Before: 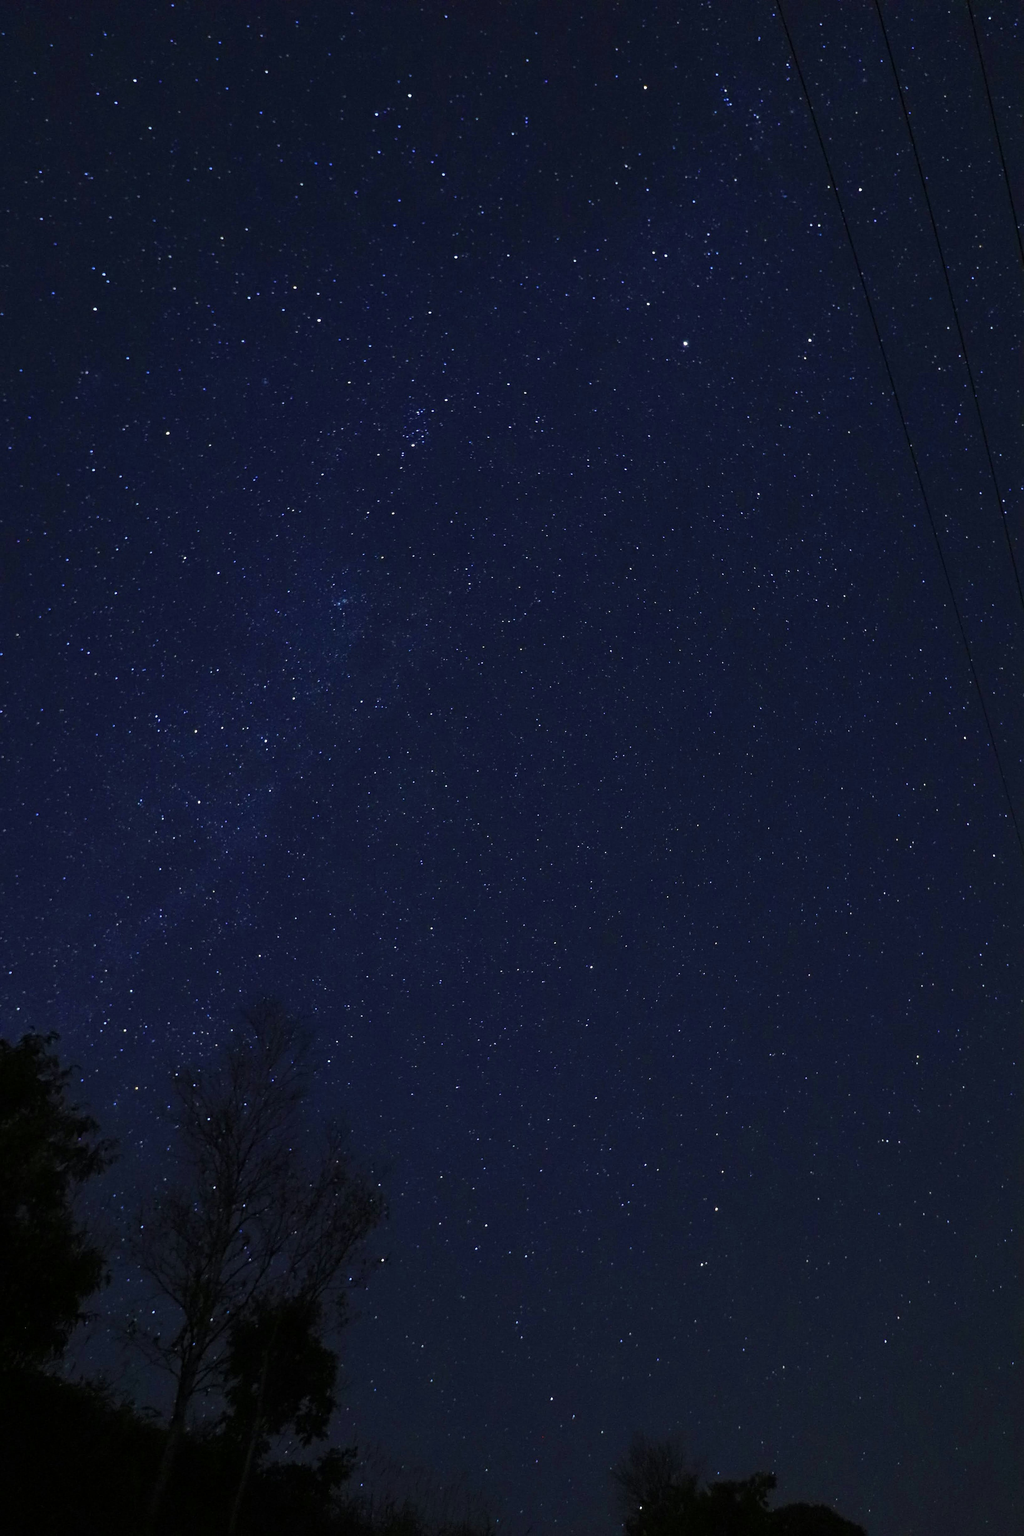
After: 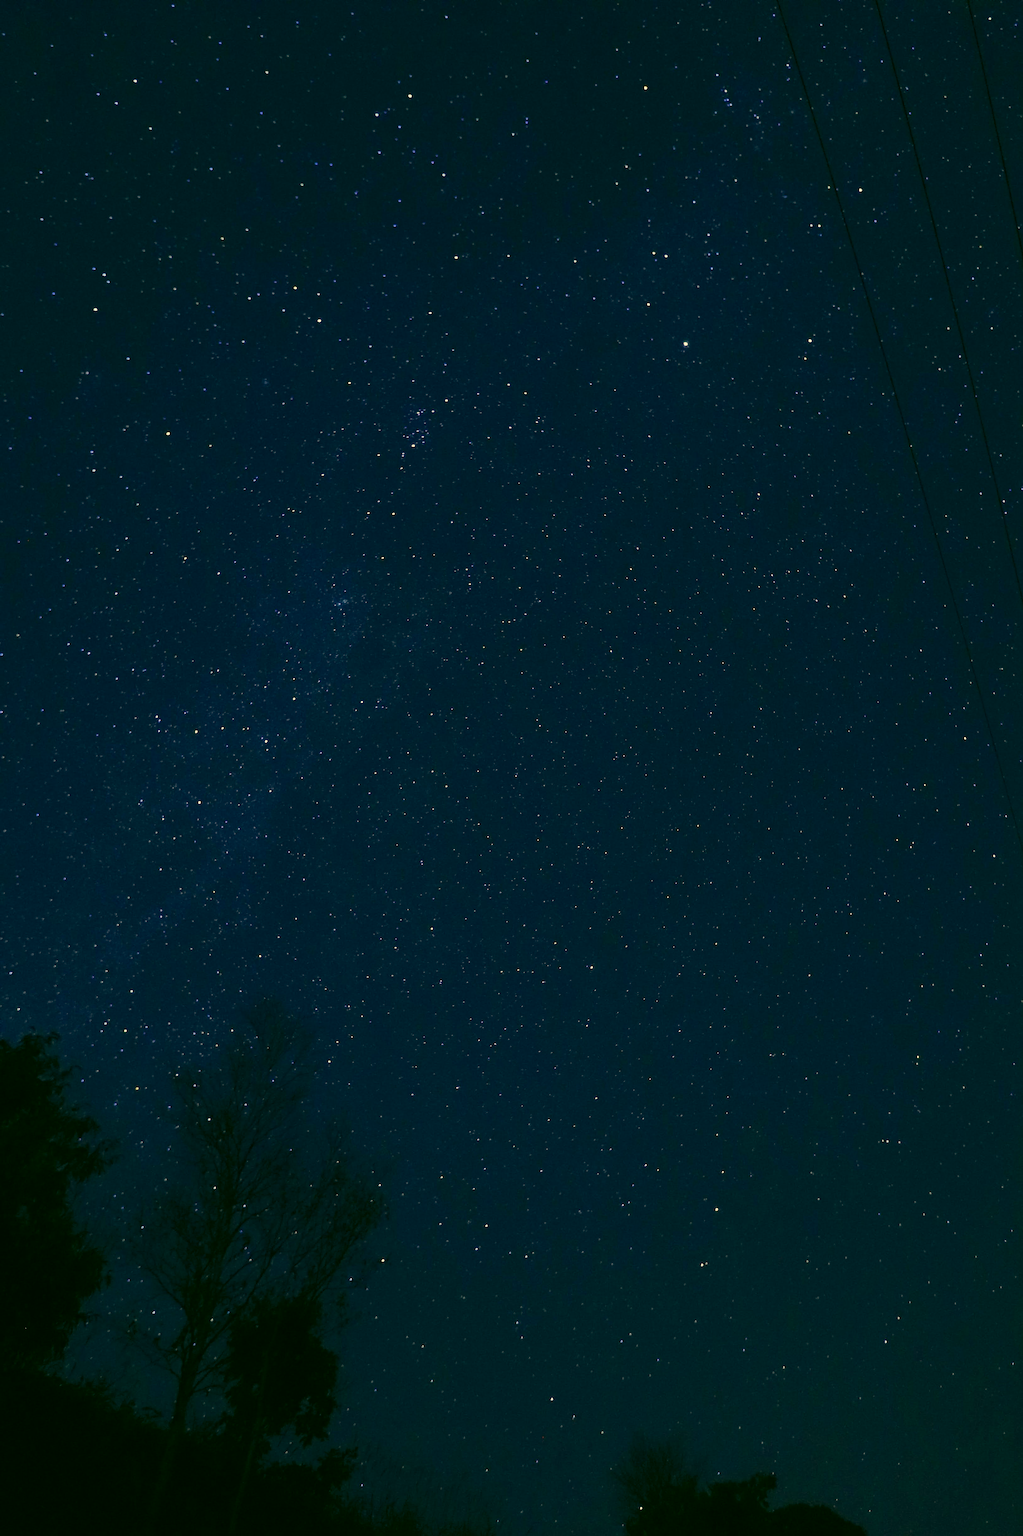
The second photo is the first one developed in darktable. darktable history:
color correction: highlights a* 4.76, highlights b* 24.76, shadows a* -16.04, shadows b* 3.72
